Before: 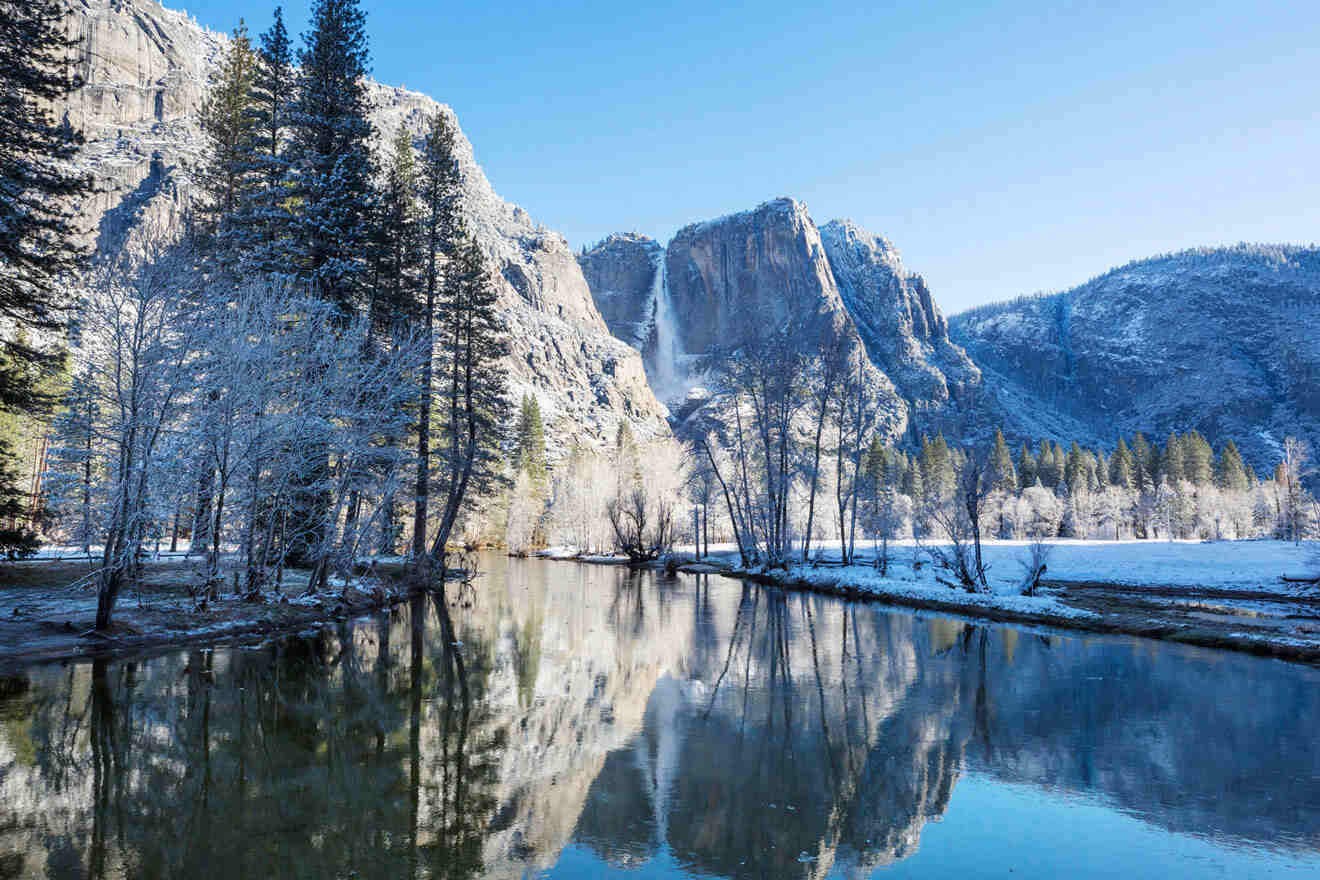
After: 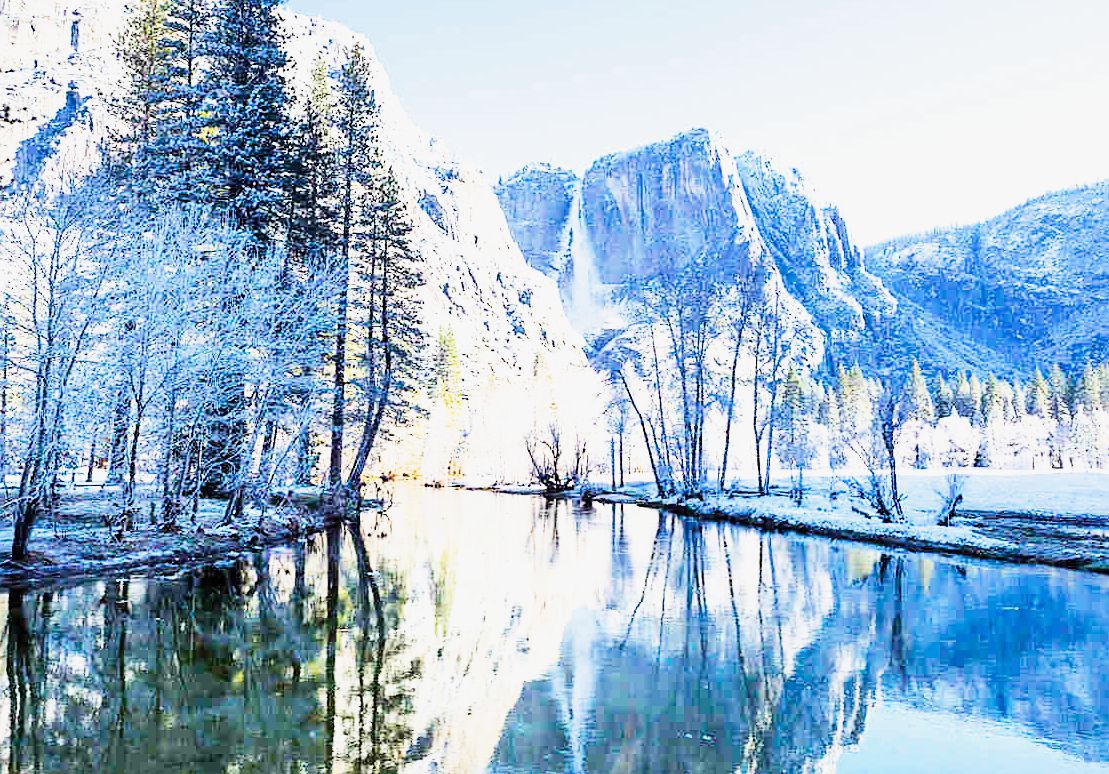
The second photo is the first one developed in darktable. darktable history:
crop: left 6.409%, top 8.045%, right 9.533%, bottom 3.935%
exposure: black level correction 0, exposure 1.518 EV, compensate highlight preservation false
tone equalizer: -7 EV 0.219 EV, -6 EV 0.15 EV, -5 EV 0.058 EV, -4 EV 0.047 EV, -2 EV -0.023 EV, -1 EV -0.064 EV, +0 EV -0.042 EV, edges refinement/feathering 500, mask exposure compensation -1.57 EV, preserve details no
color balance rgb: shadows lift › chroma 2.999%, shadows lift › hue 278.57°, perceptual saturation grading › global saturation 29.398%, perceptual brilliance grading › global brilliance -4.457%, perceptual brilliance grading › highlights 25.086%, perceptual brilliance grading › mid-tones 7.1%, perceptual brilliance grading › shadows -4.768%, global vibrance 20%
filmic rgb: black relative exposure -6.71 EV, white relative exposure 4.56 EV, hardness 3.24
tone curve: curves: ch0 [(0, 0) (0.091, 0.075) (0.409, 0.457) (0.733, 0.82) (0.844, 0.908) (0.909, 0.942) (1, 0.973)]; ch1 [(0, 0) (0.437, 0.404) (0.5, 0.5) (0.529, 0.556) (0.58, 0.606) (0.616, 0.654) (1, 1)]; ch2 [(0, 0) (0.442, 0.415) (0.5, 0.5) (0.535, 0.557) (0.585, 0.62) (1, 1)], preserve colors none
sharpen: on, module defaults
